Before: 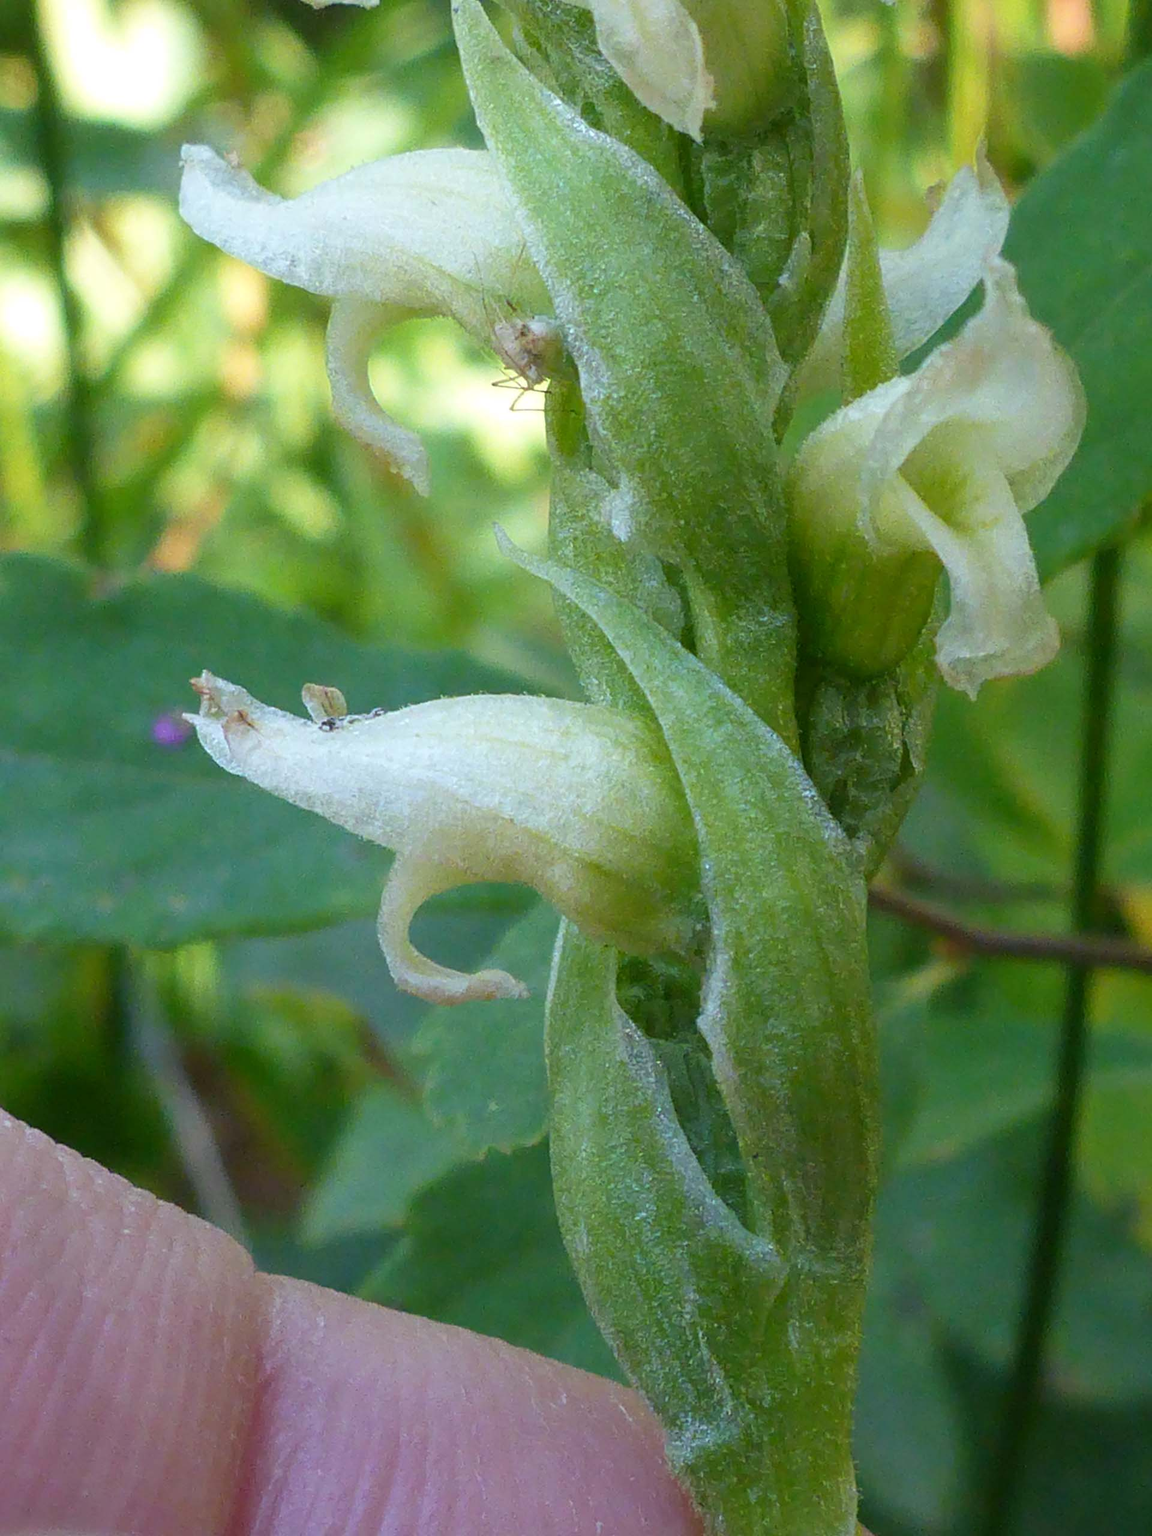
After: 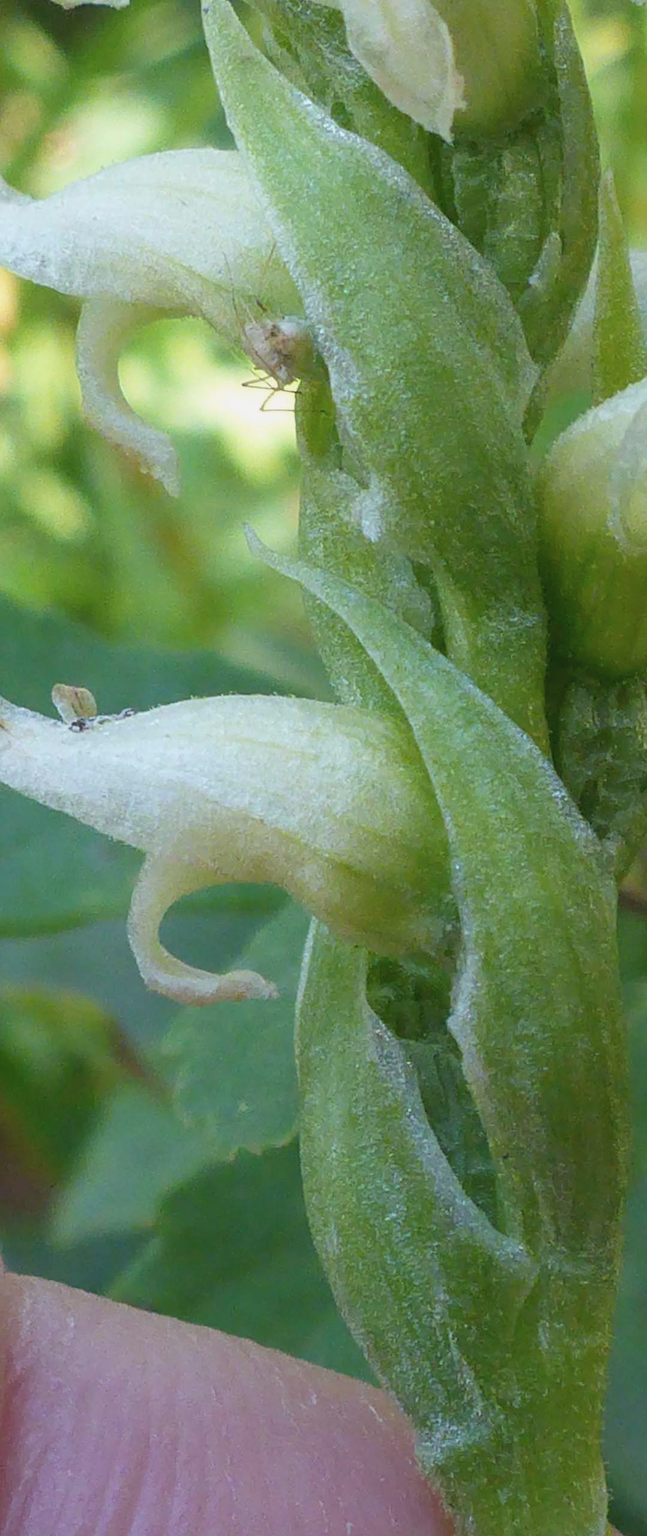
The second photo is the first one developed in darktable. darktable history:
crop: left 21.736%, right 22.051%, bottom 0.005%
contrast brightness saturation: contrast -0.093, saturation -0.102
